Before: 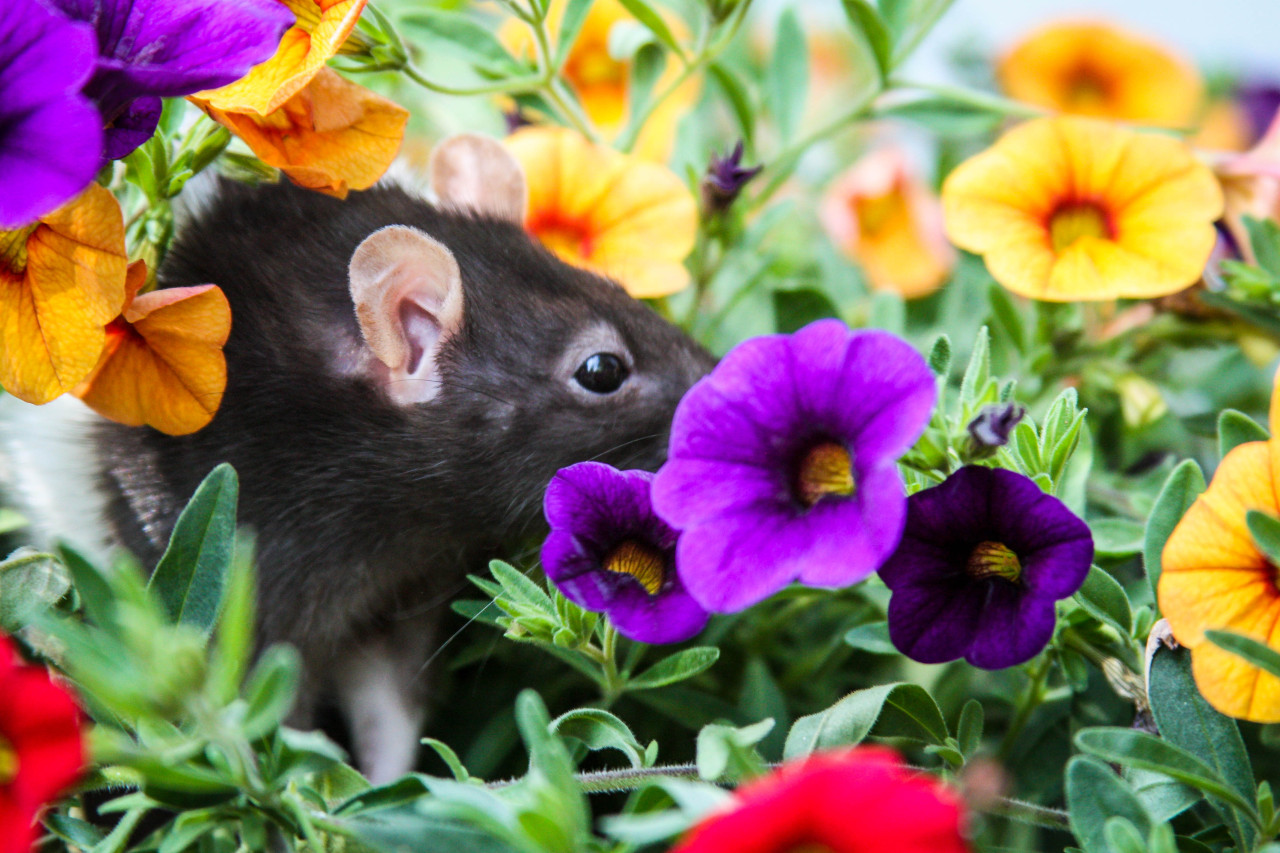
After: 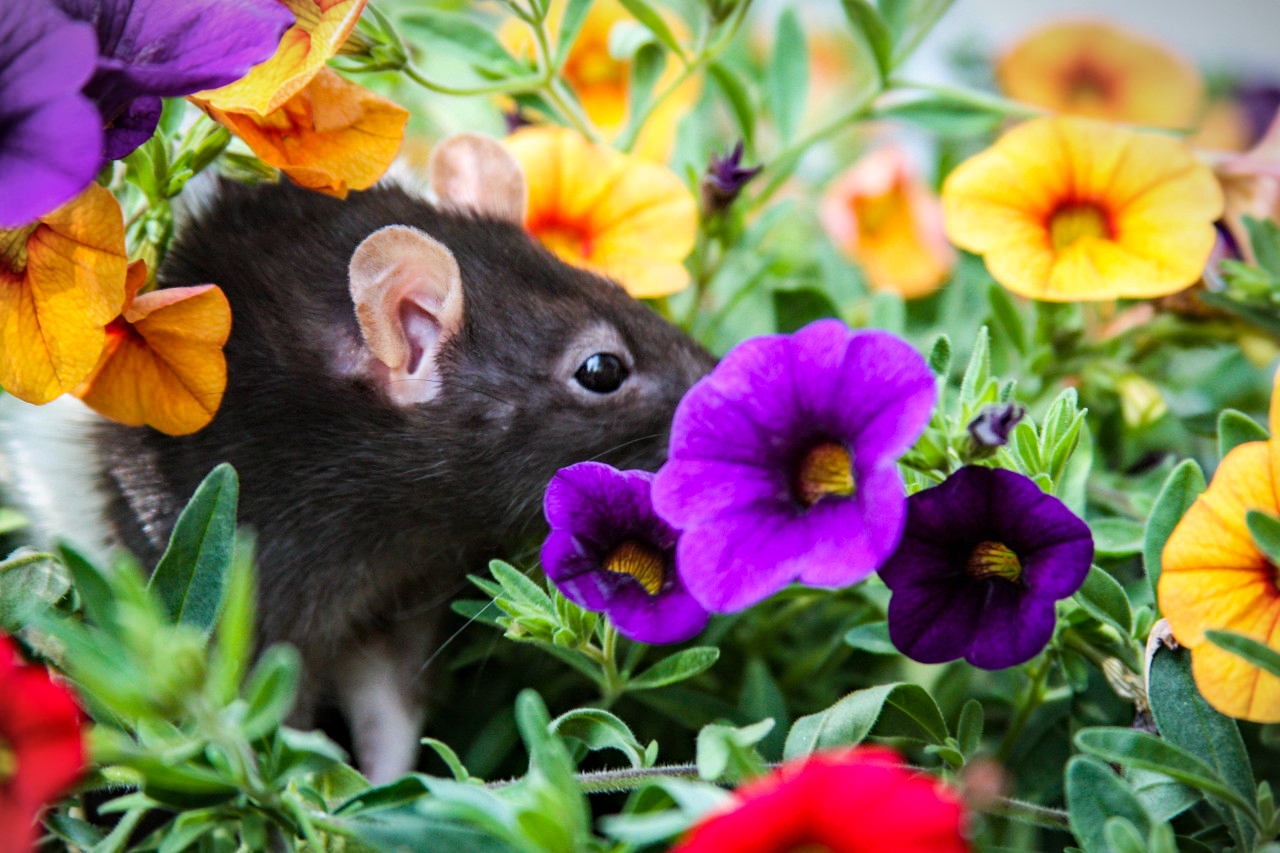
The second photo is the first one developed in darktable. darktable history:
vignetting: fall-off start 100.11%, center (-0.034, 0.142), width/height ratio 1.31
haze removal: strength 0.236, distance 0.243, adaptive false
